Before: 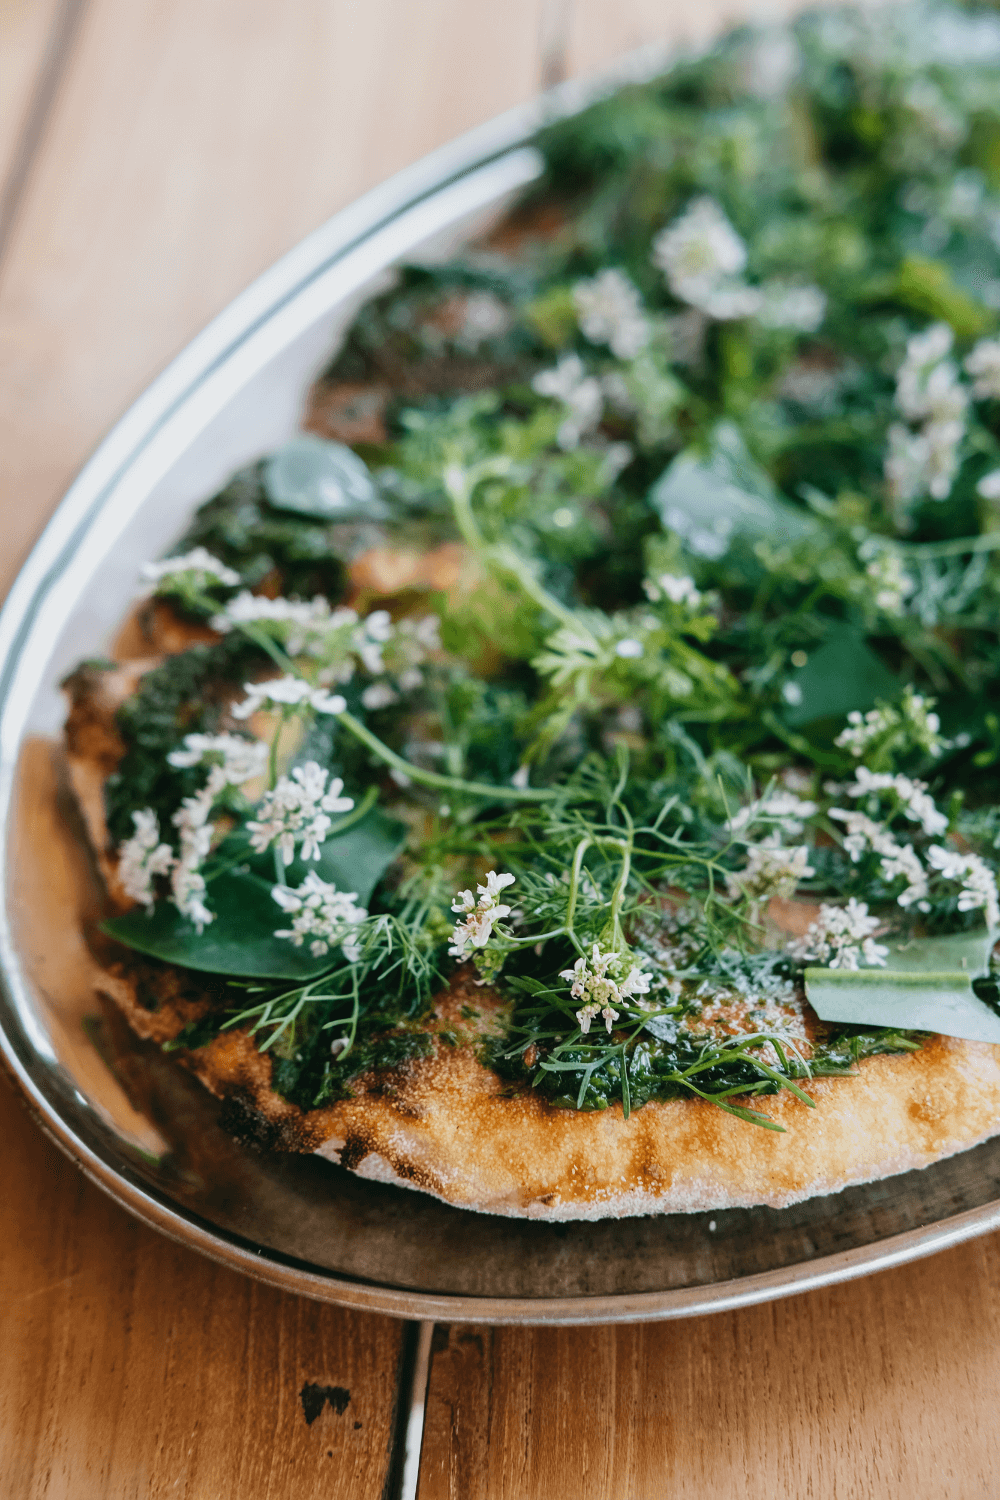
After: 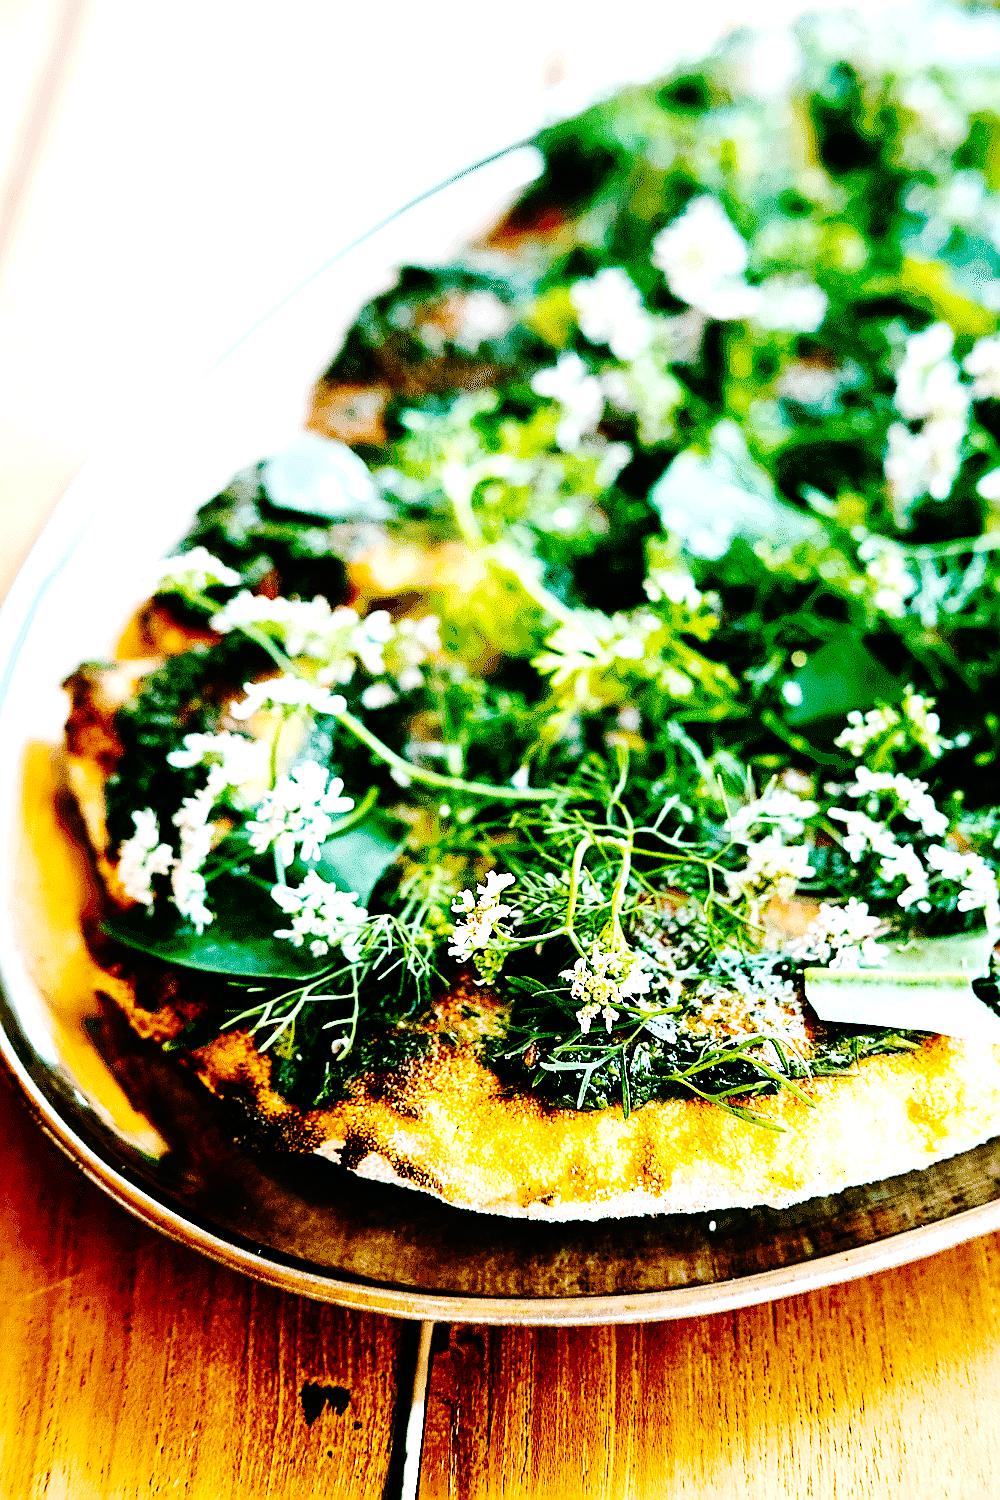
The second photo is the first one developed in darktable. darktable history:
base curve: curves: ch0 [(0, 0) (0.036, 0.01) (0.123, 0.254) (0.258, 0.504) (0.507, 0.748) (1, 1)], preserve colors none
tone equalizer: -8 EV -0.75 EV, -7 EV -0.7 EV, -6 EV -0.6 EV, -5 EV -0.4 EV, -3 EV 0.4 EV, -2 EV 0.6 EV, -1 EV 0.7 EV, +0 EV 0.75 EV, edges refinement/feathering 500, mask exposure compensation -1.57 EV, preserve details no
color balance rgb: linear chroma grading › global chroma 20%, perceptual saturation grading › global saturation 25%, perceptual brilliance grading › global brilliance 20%, global vibrance 20%
sharpen: radius 1.4, amount 1.25, threshold 0.7
